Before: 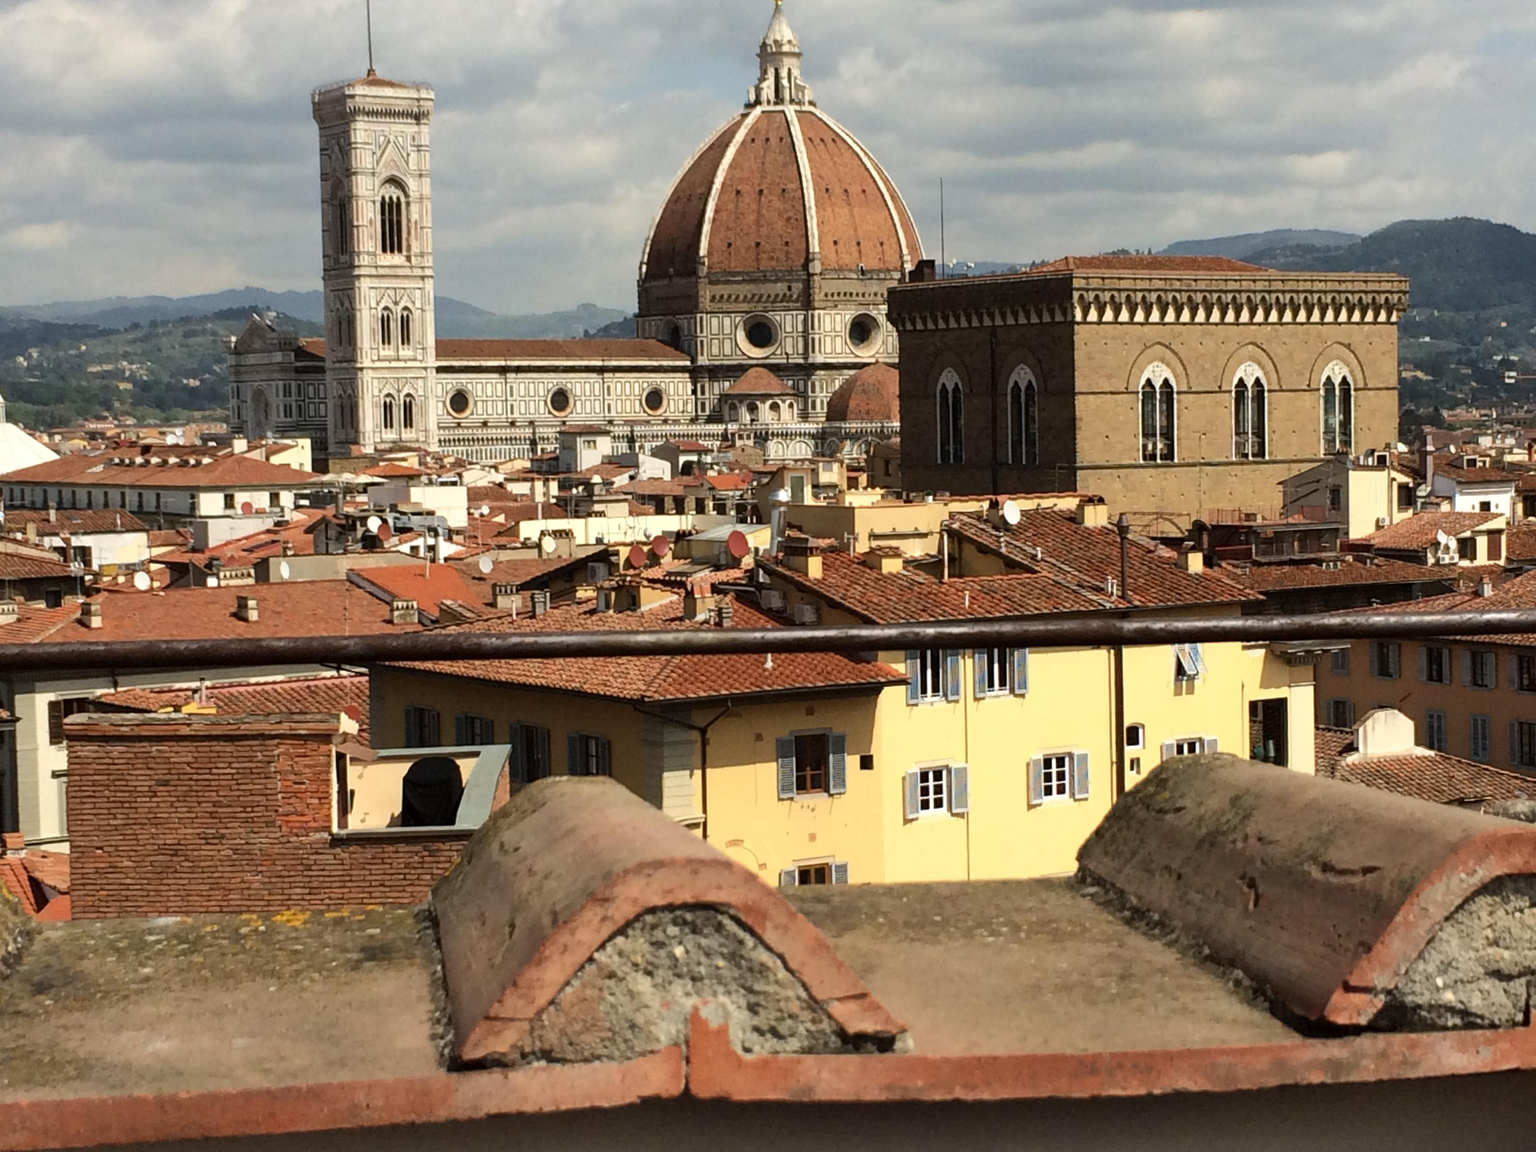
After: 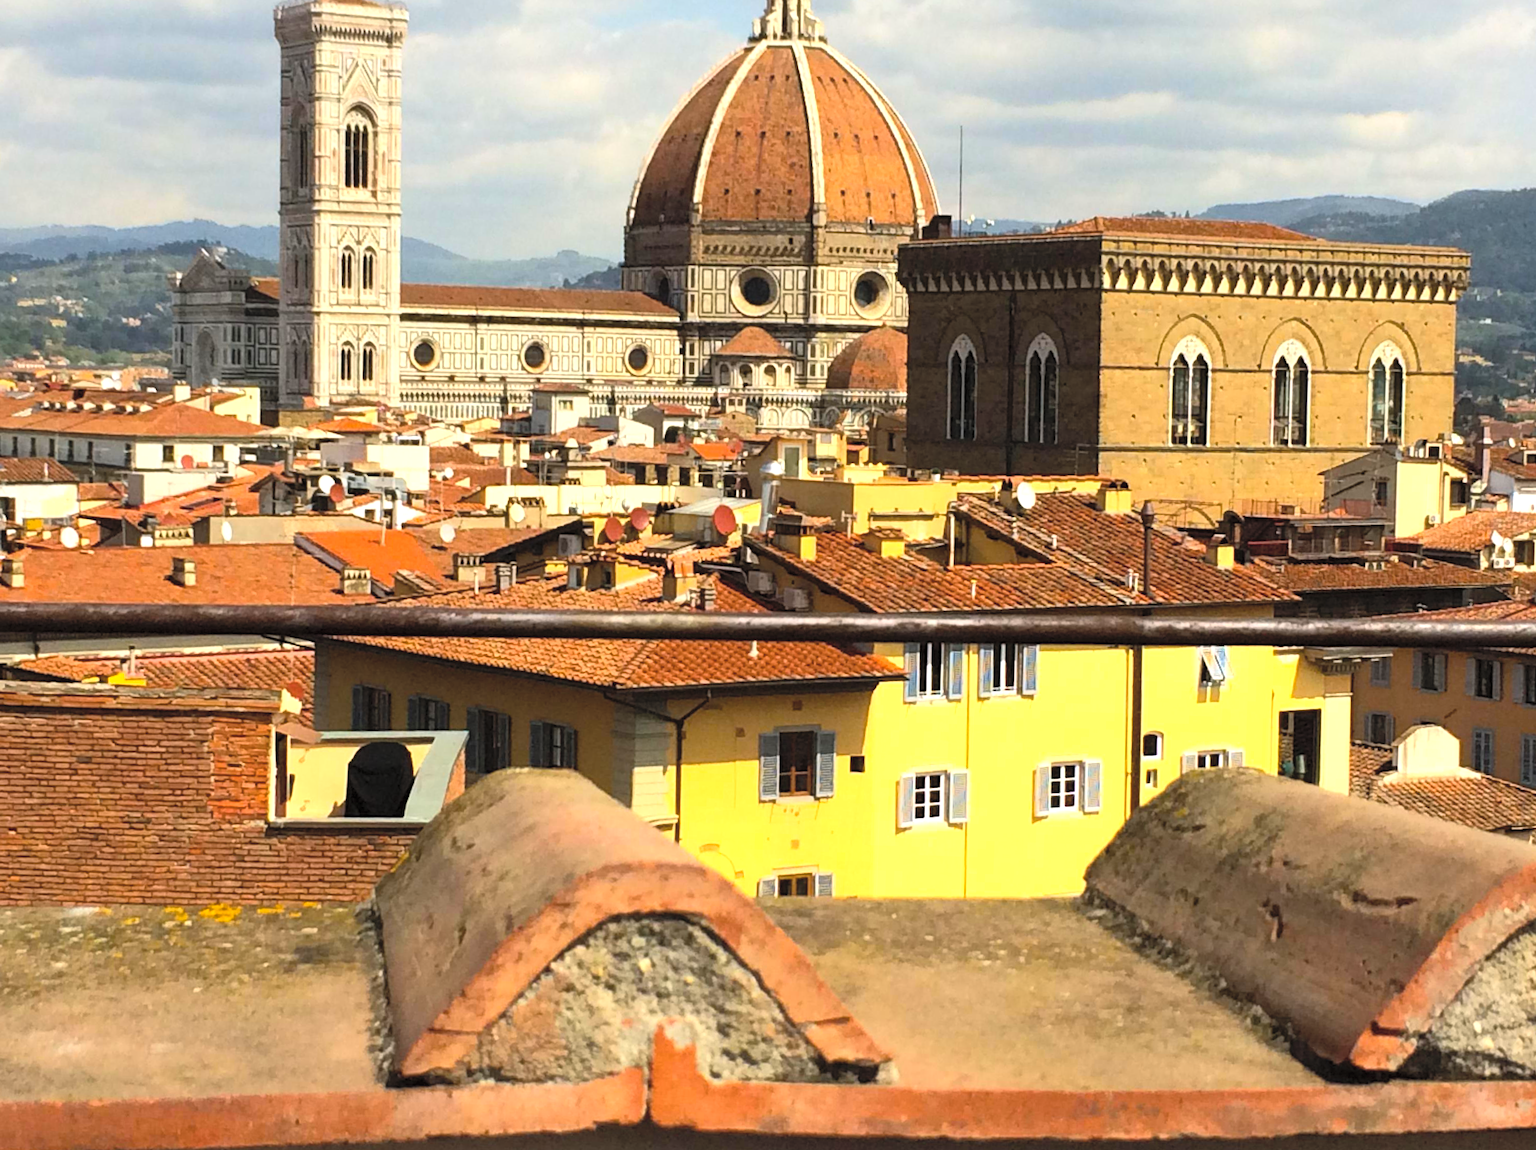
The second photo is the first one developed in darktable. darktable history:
crop and rotate: angle -1.98°, left 3.11%, top 4.084%, right 1.598%, bottom 0.727%
contrast brightness saturation: contrast 0.1, brightness 0.298, saturation 0.143
color balance rgb: highlights gain › chroma 0.187%, highlights gain › hue 331.86°, perceptual saturation grading › global saturation 35.582%, perceptual brilliance grading › global brilliance 15.293%, perceptual brilliance grading › shadows -34.56%
